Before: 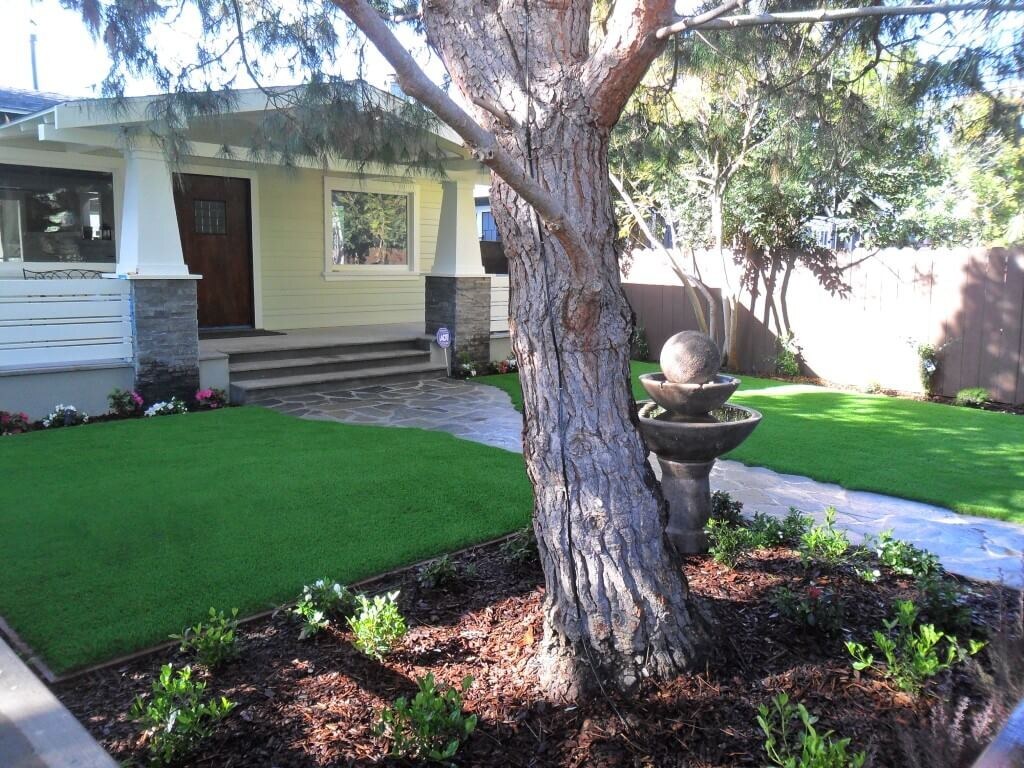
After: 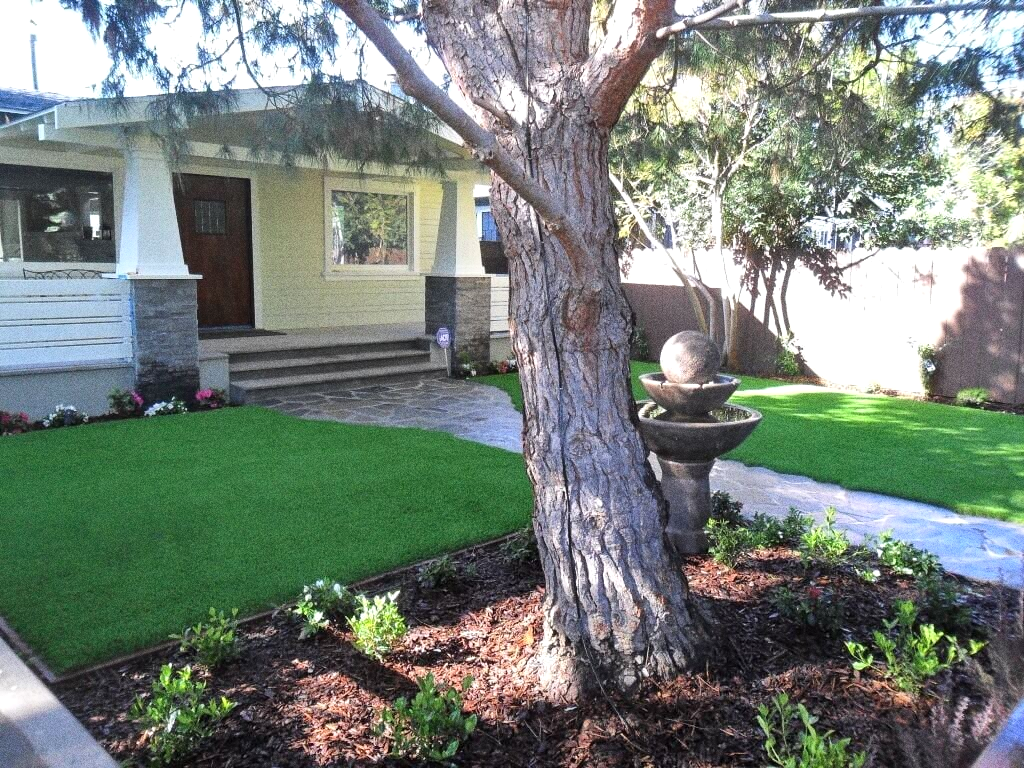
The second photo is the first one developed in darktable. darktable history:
exposure: exposure 0.191 EV, compensate highlight preservation false
shadows and highlights: soften with gaussian
grain: coarseness 0.09 ISO, strength 40%
